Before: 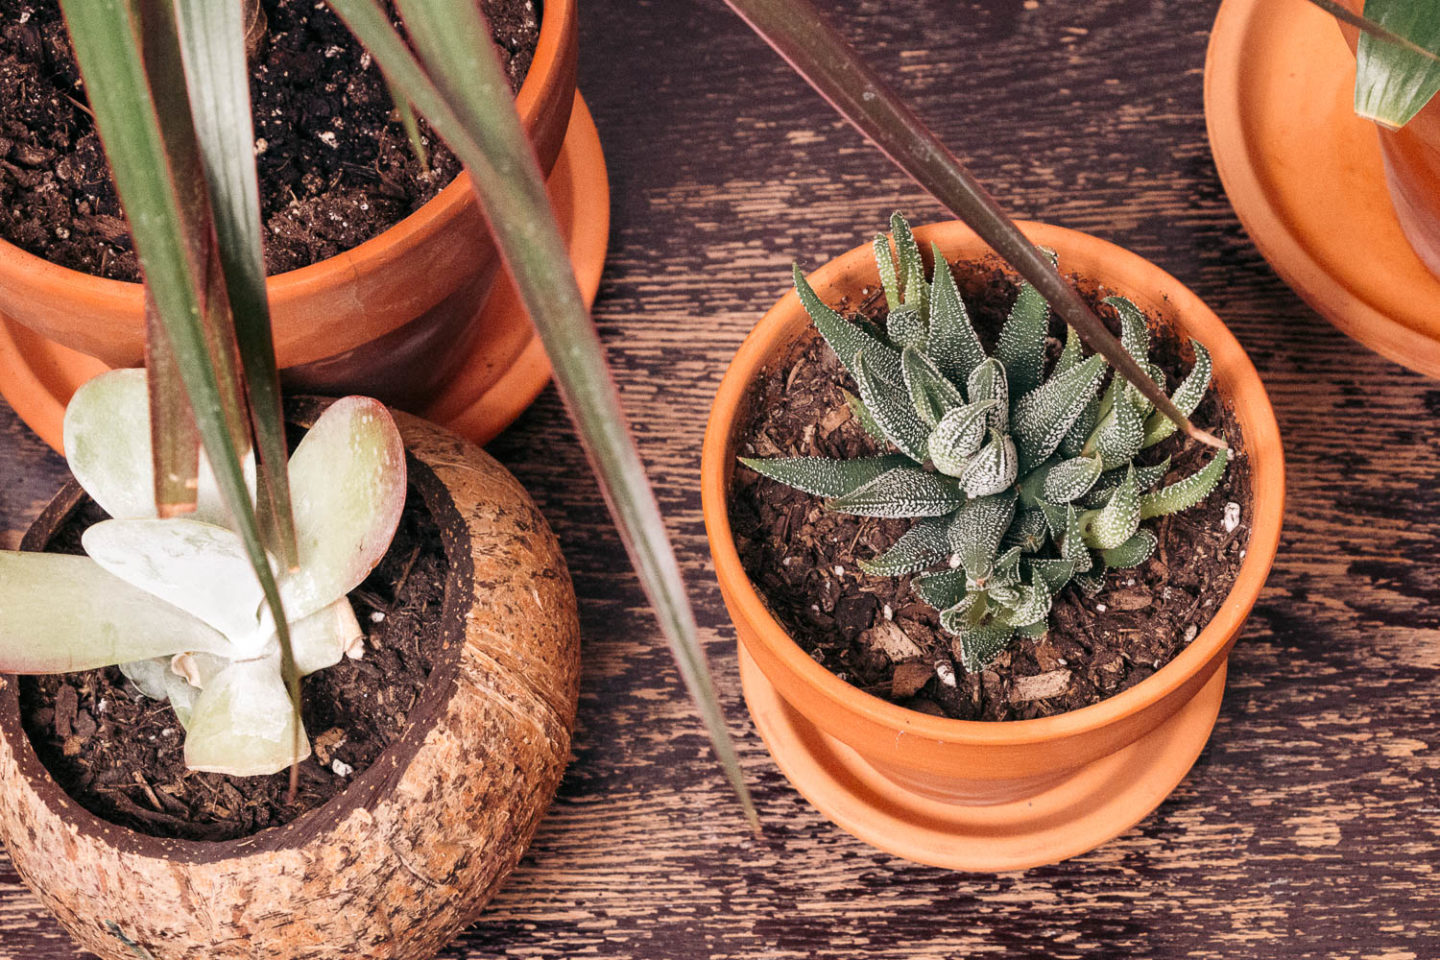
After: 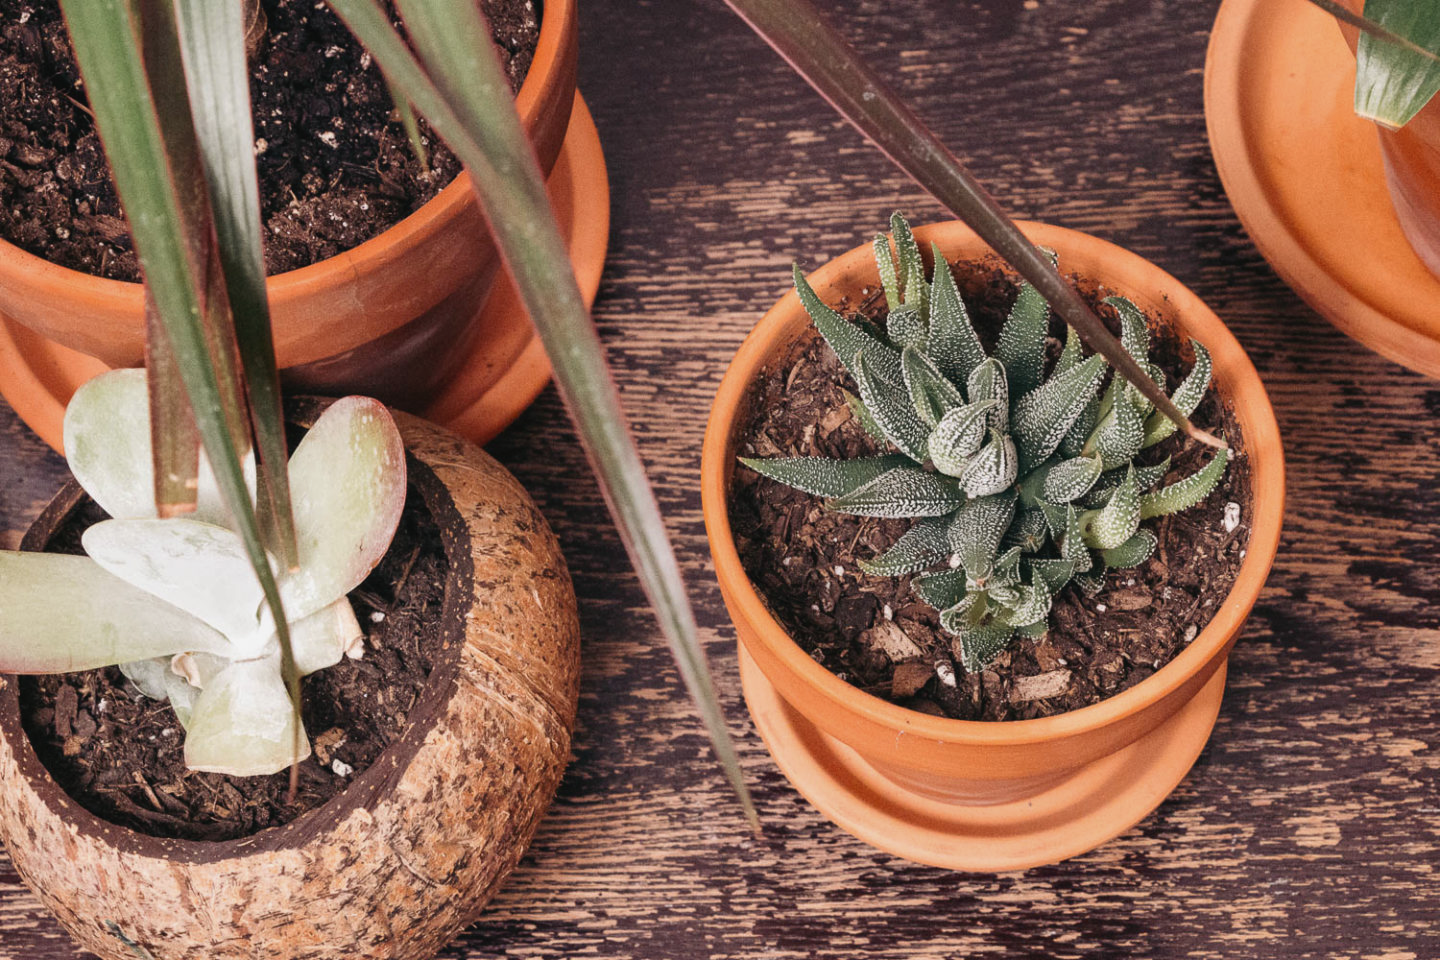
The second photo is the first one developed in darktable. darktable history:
contrast brightness saturation: contrast -0.076, brightness -0.033, saturation -0.114
